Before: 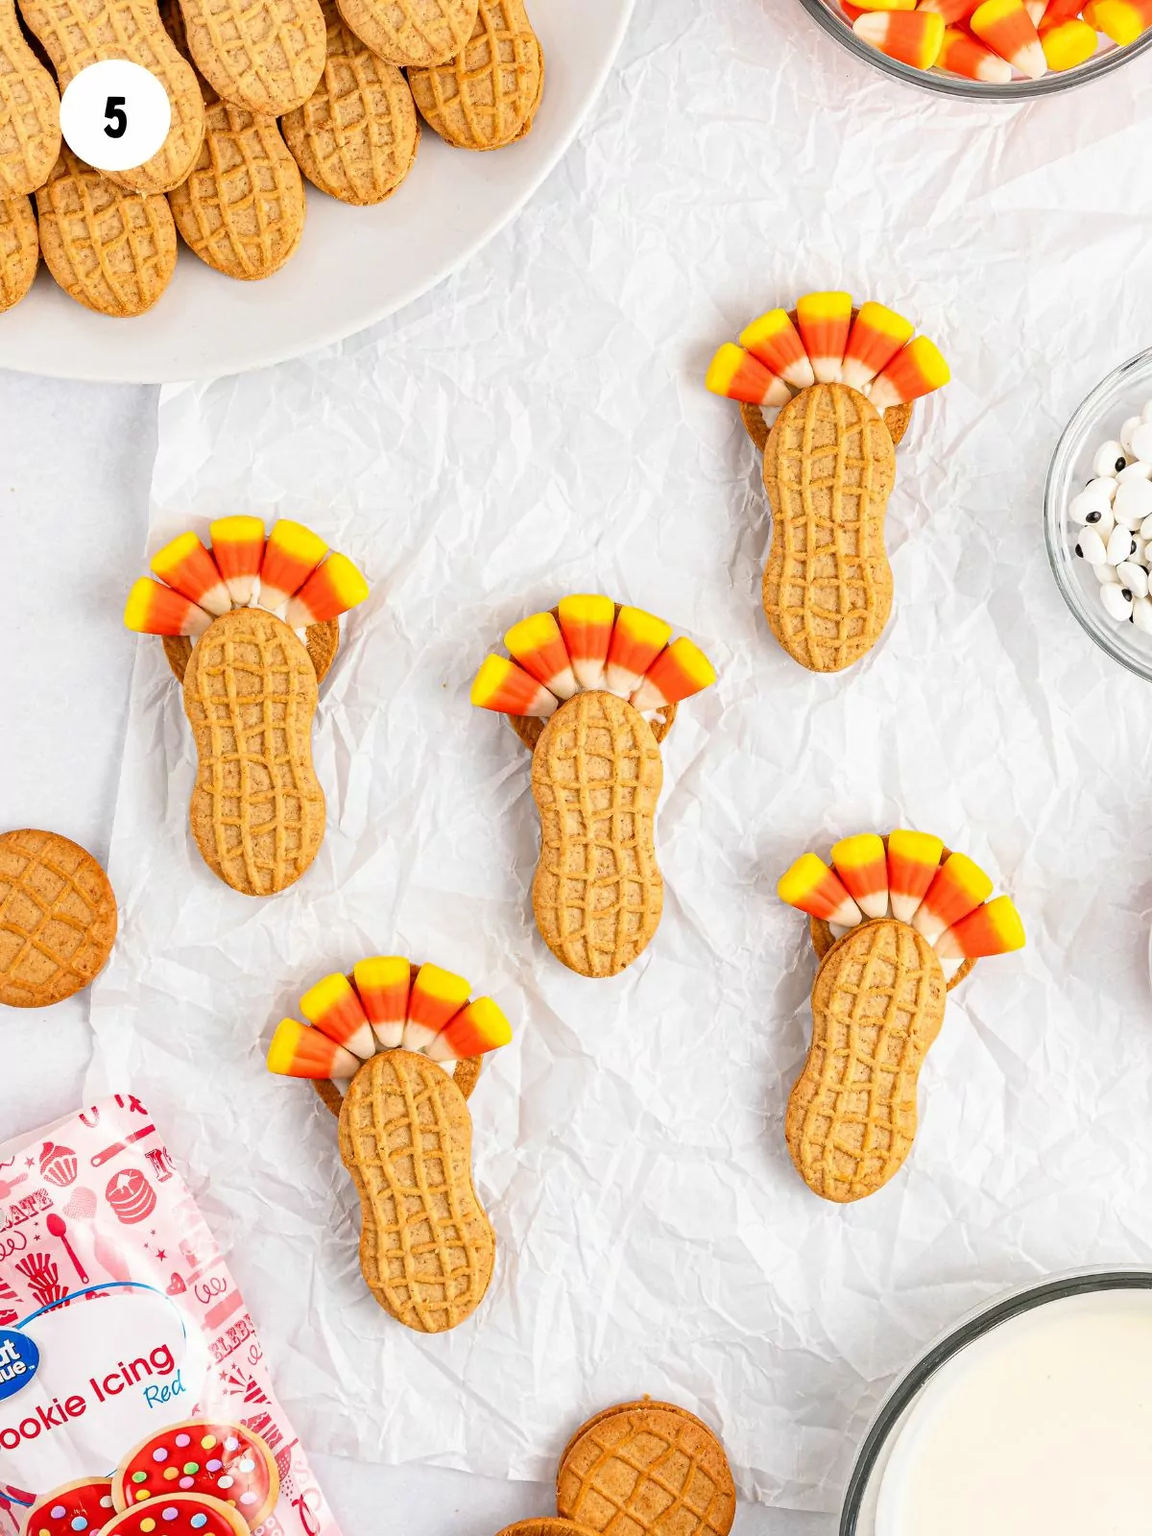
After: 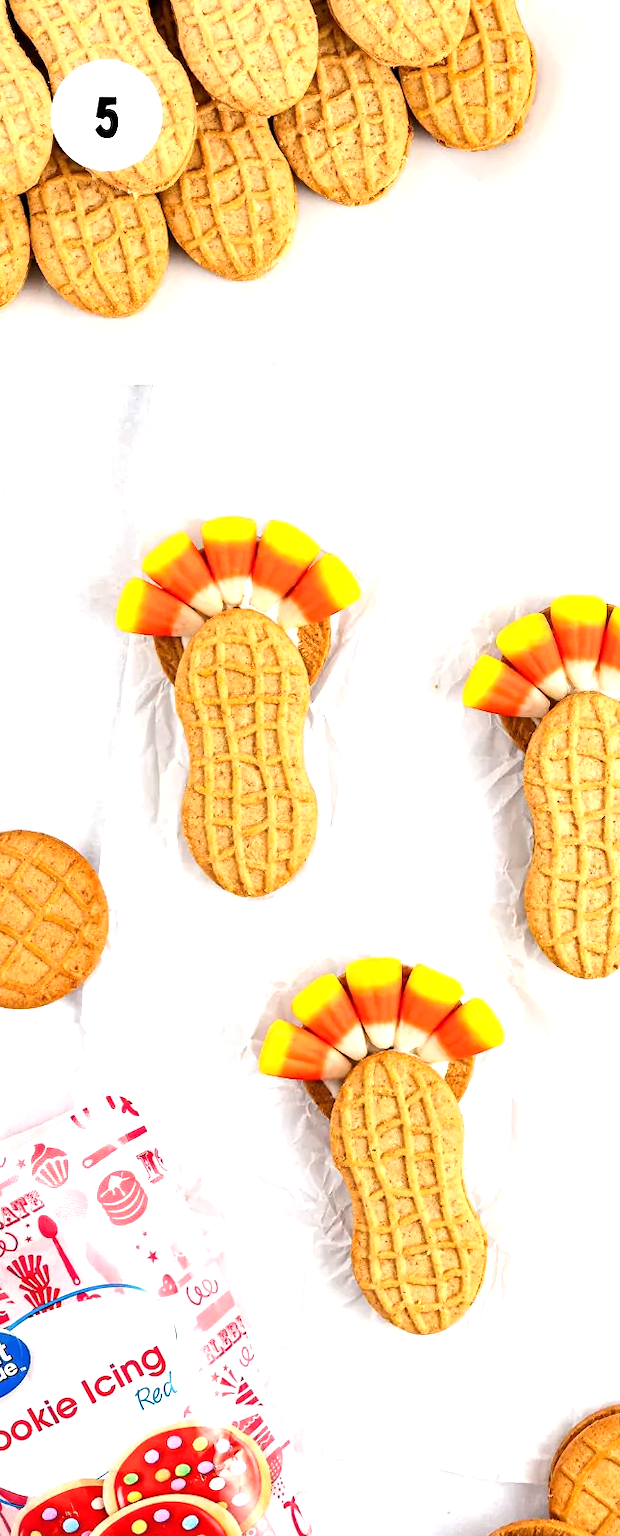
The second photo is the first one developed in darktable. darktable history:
crop: left 0.755%, right 45.353%, bottom 0.089%
tone equalizer: -8 EV -0.751 EV, -7 EV -0.716 EV, -6 EV -0.569 EV, -5 EV -0.372 EV, -3 EV 0.376 EV, -2 EV 0.6 EV, -1 EV 0.697 EV, +0 EV 0.773 EV, edges refinement/feathering 500, mask exposure compensation -1.57 EV, preserve details no
